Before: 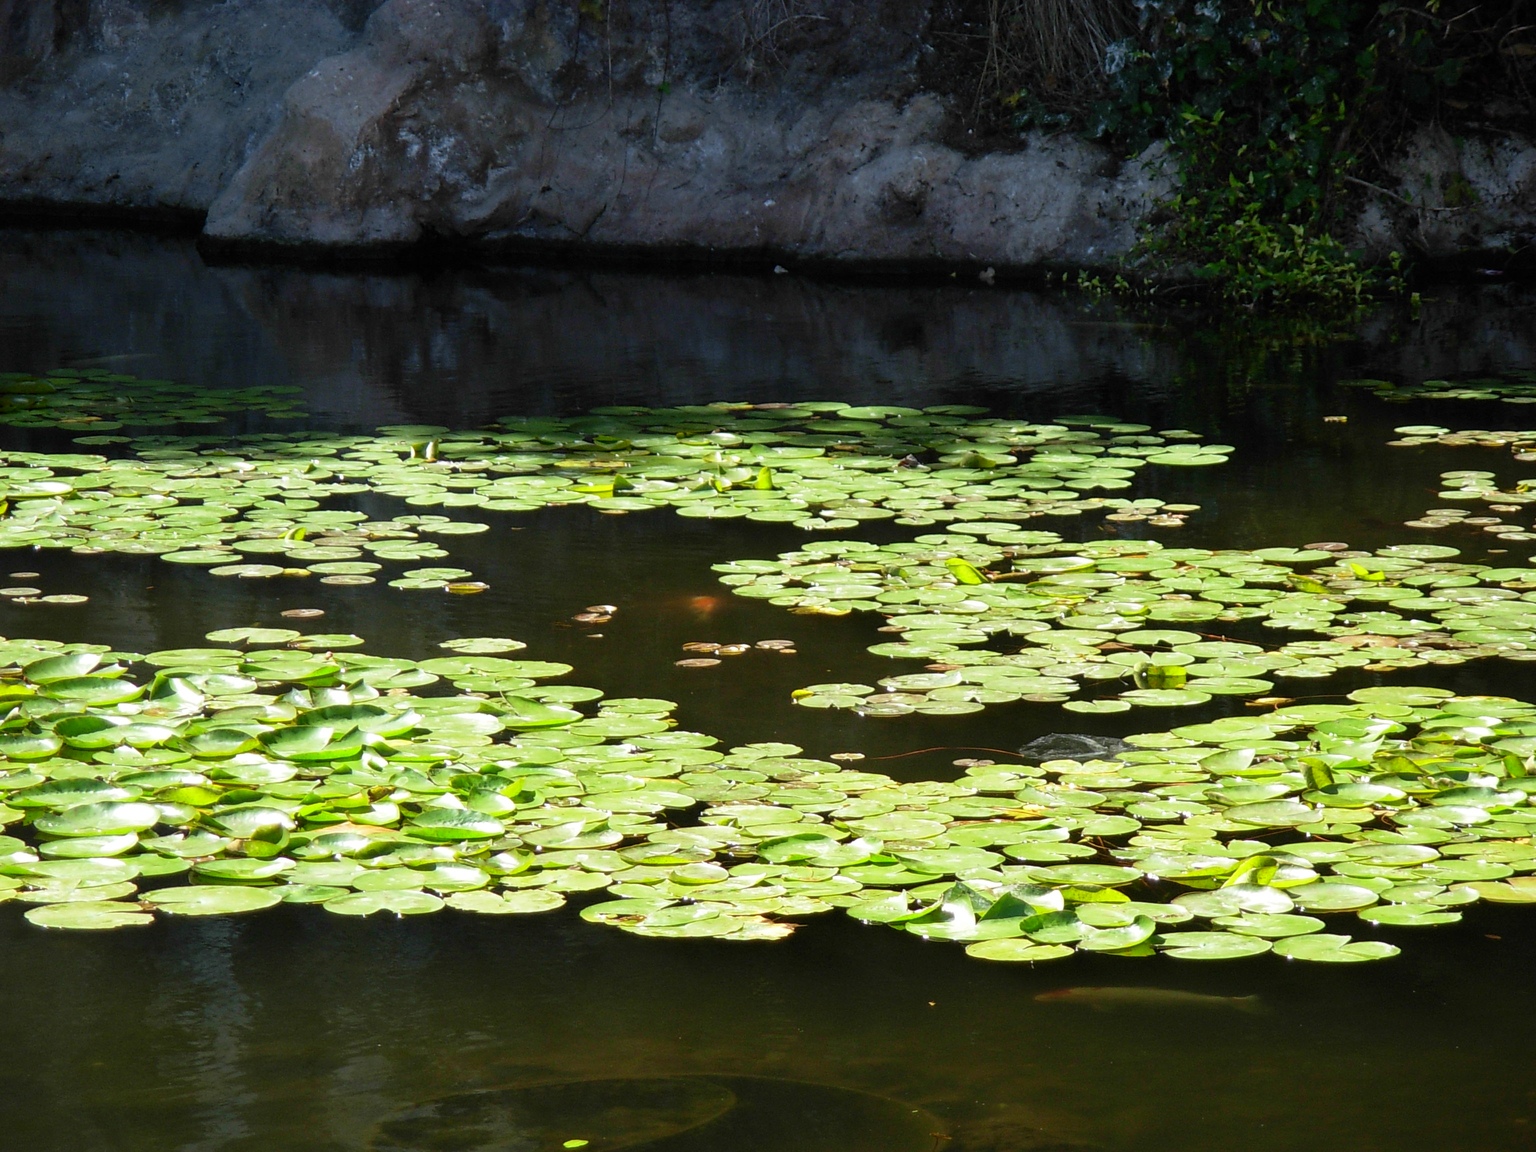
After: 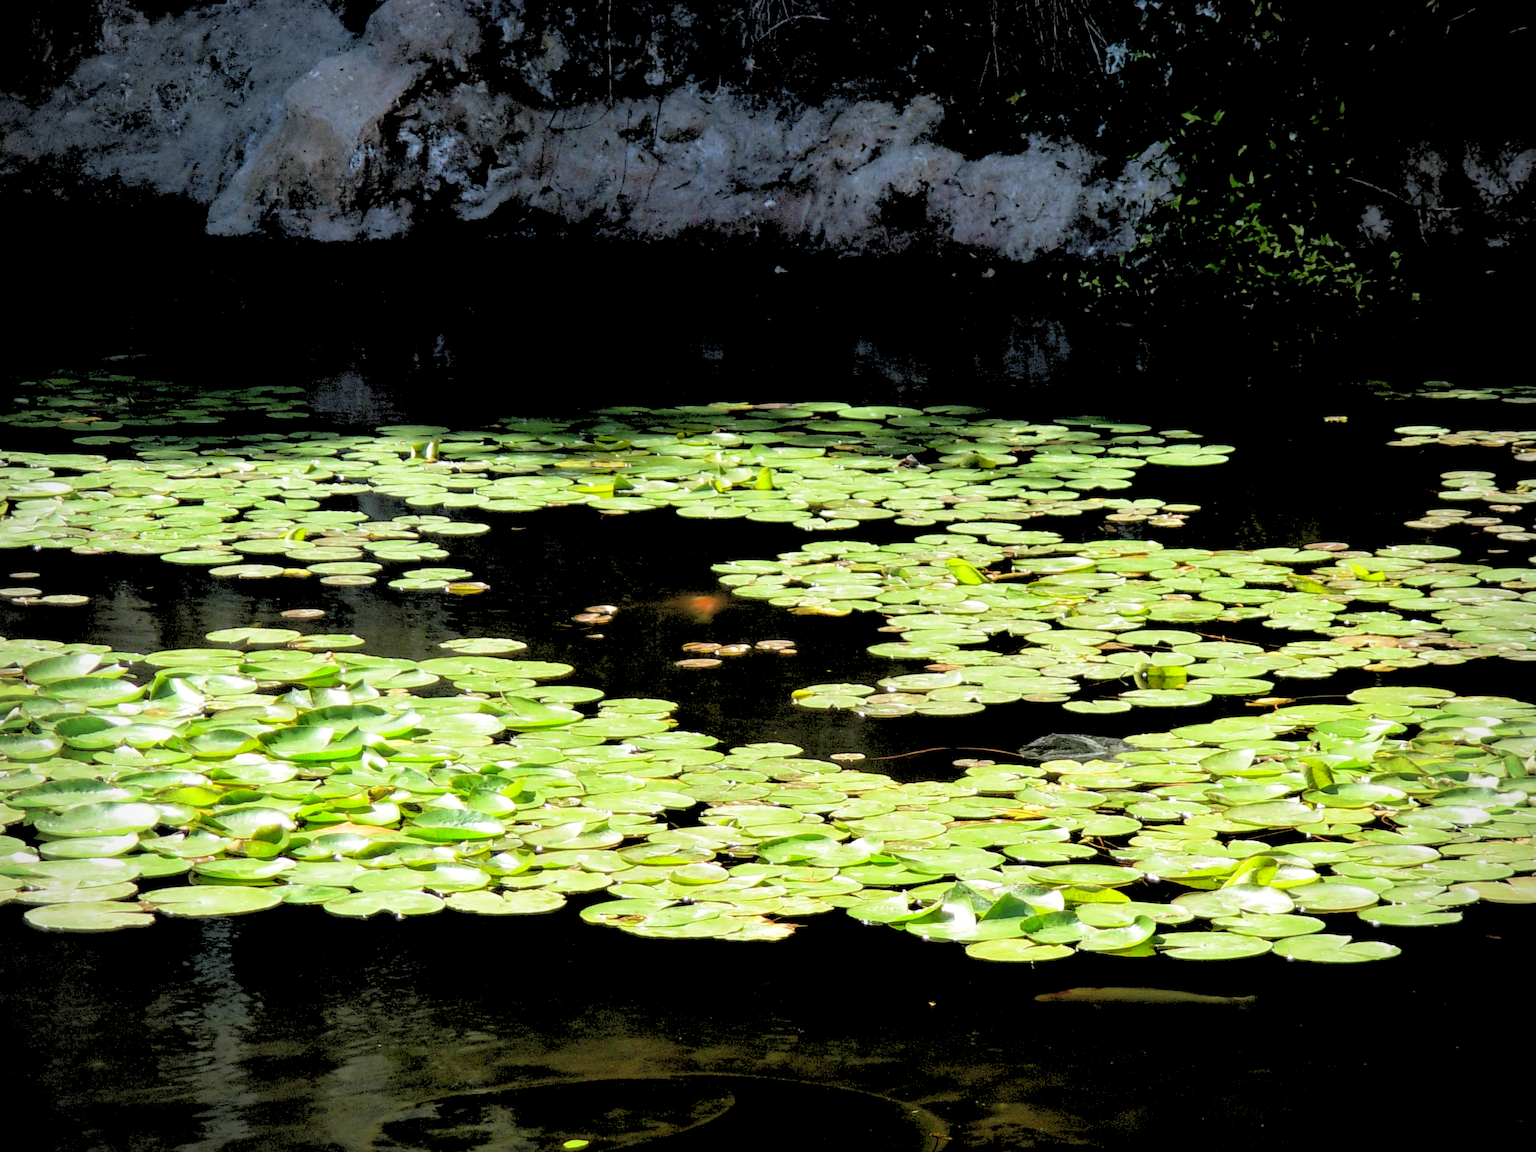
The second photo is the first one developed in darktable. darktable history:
vignetting: on, module defaults
rgb levels: levels [[0.027, 0.429, 0.996], [0, 0.5, 1], [0, 0.5, 1]]
